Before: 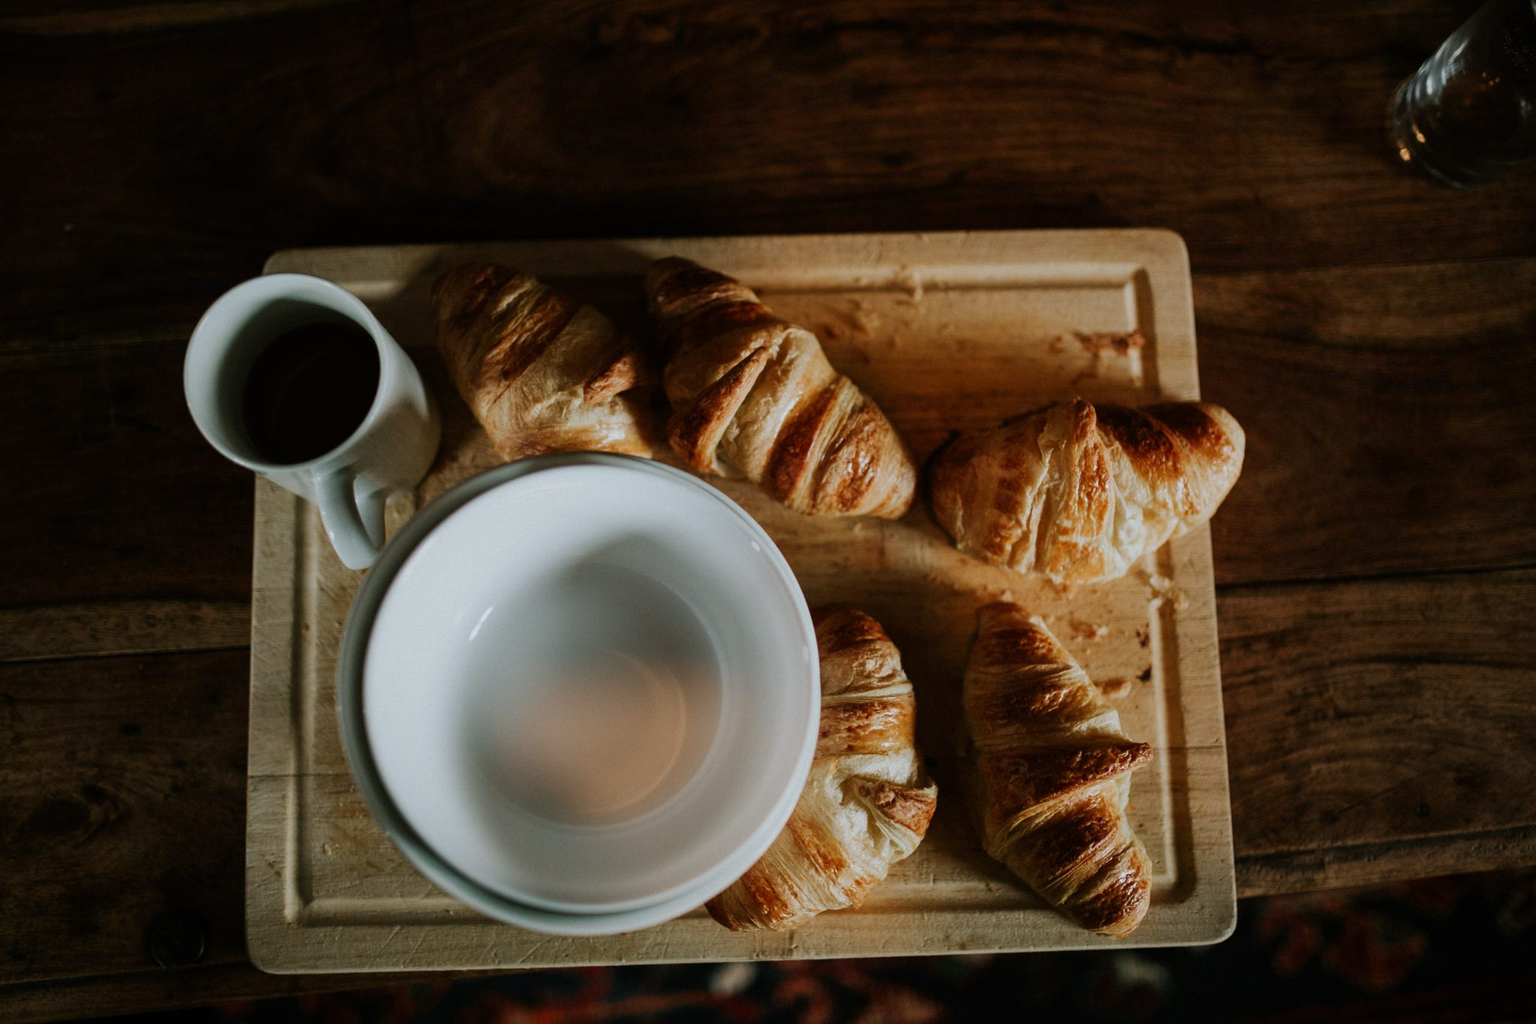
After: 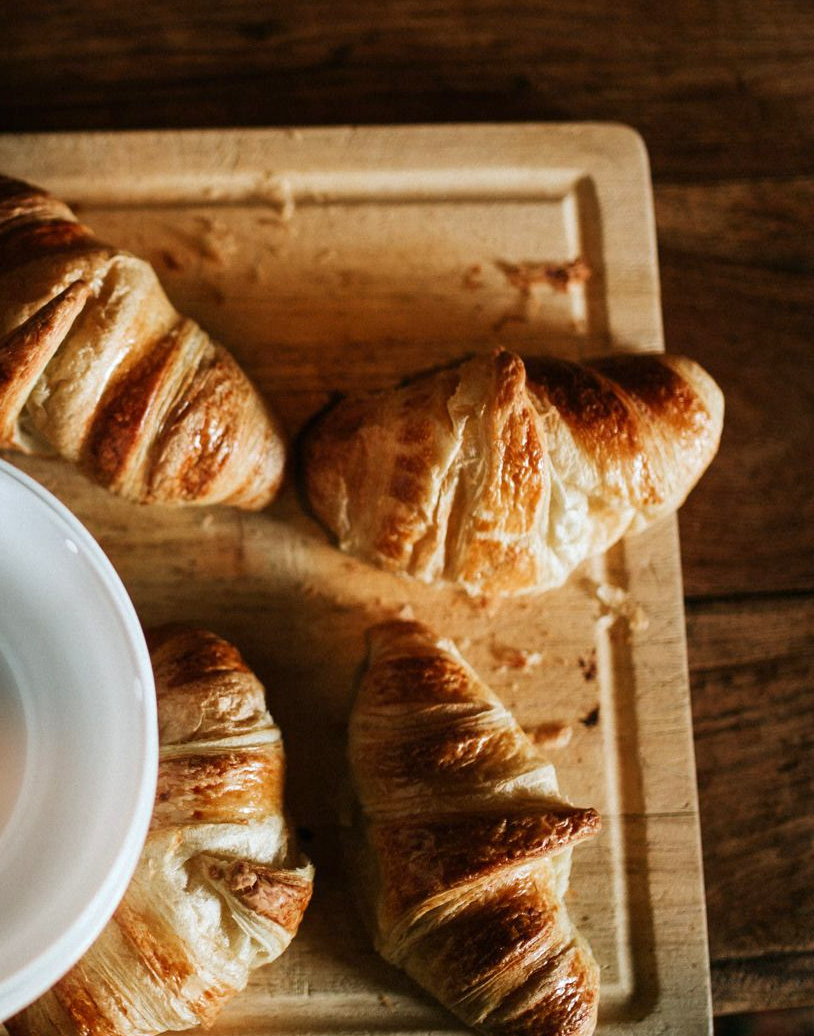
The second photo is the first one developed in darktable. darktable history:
crop: left 45.721%, top 13.393%, right 14.118%, bottom 10.01%
exposure: exposure 0.64 EV, compensate highlight preservation false
